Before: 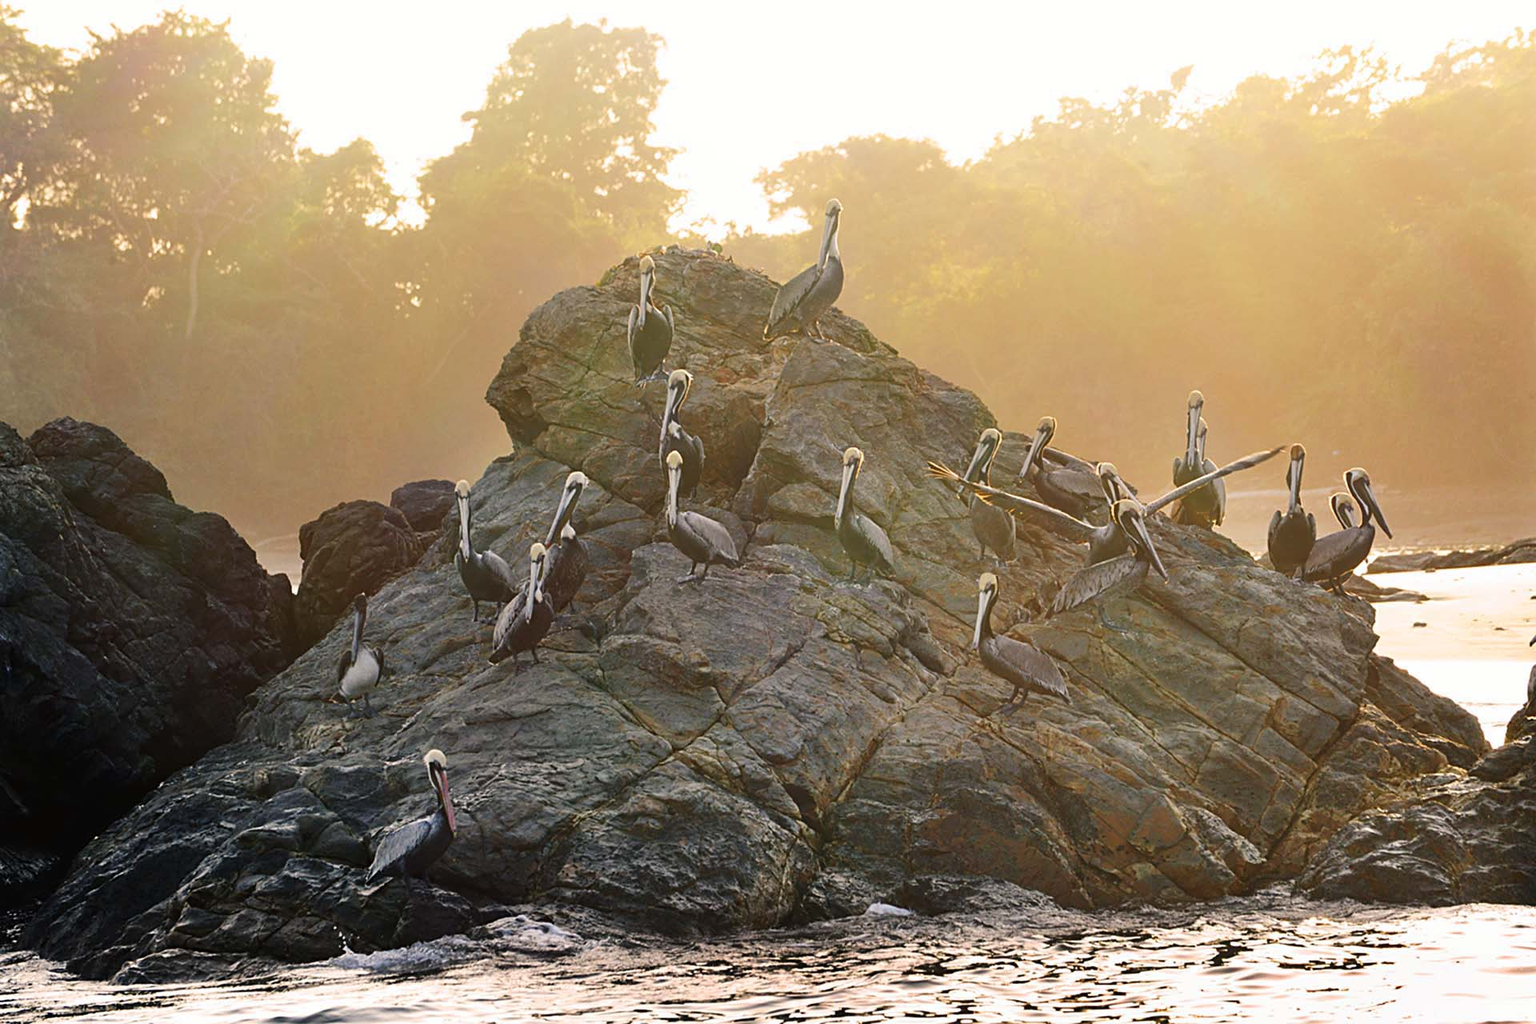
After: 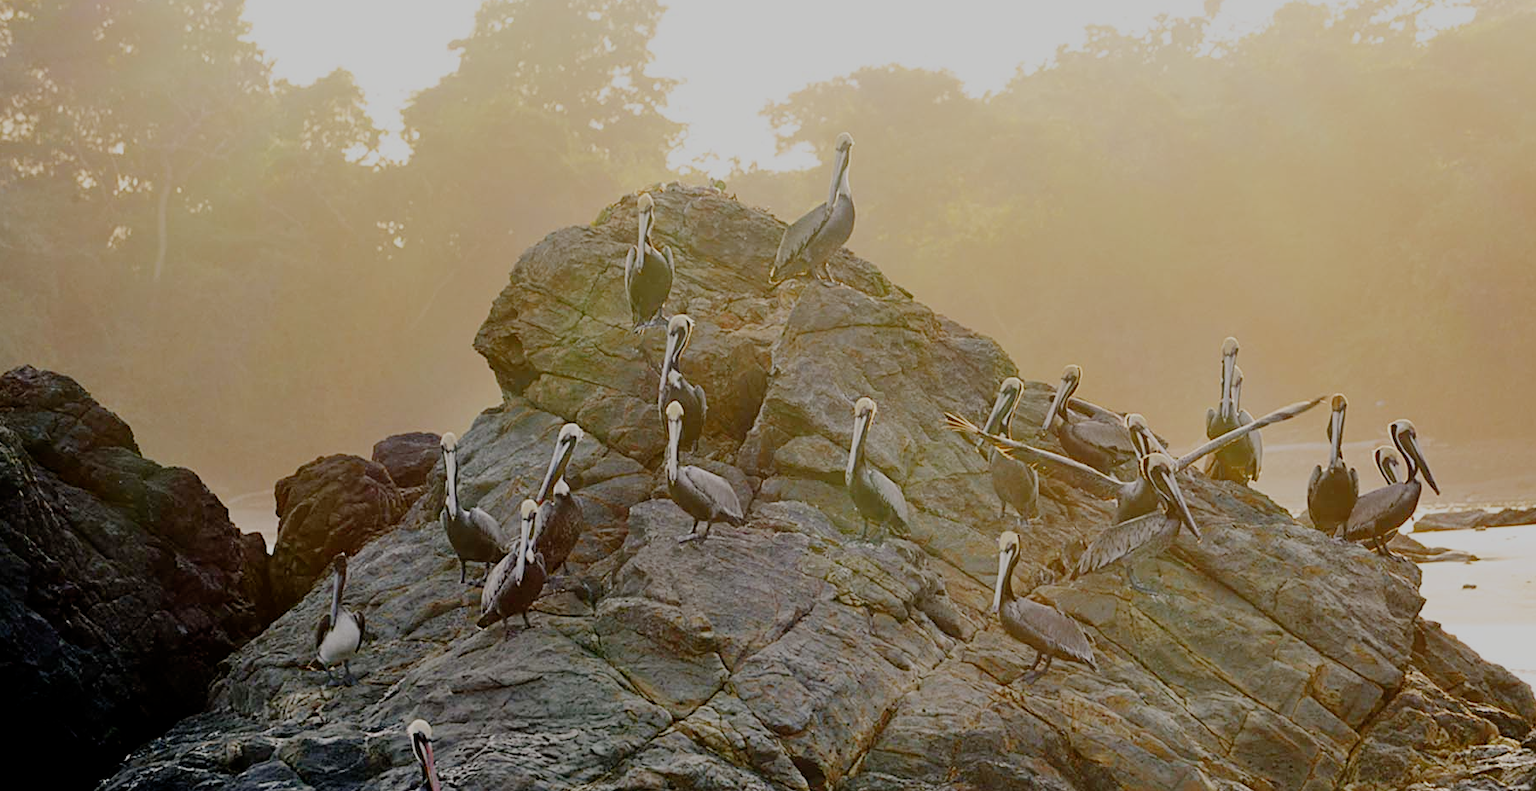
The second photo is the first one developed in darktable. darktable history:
filmic rgb: middle gray luminance 18%, black relative exposure -7.5 EV, white relative exposure 8.5 EV, threshold 6 EV, target black luminance 0%, hardness 2.23, latitude 18.37%, contrast 0.878, highlights saturation mix 5%, shadows ↔ highlights balance 10.15%, add noise in highlights 0, preserve chrominance no, color science v3 (2019), use custom middle-gray values true, iterations of high-quality reconstruction 0, contrast in highlights soft, enable highlight reconstruction true
crop: left 2.737%, top 7.287%, right 3.421%, bottom 20.179%
